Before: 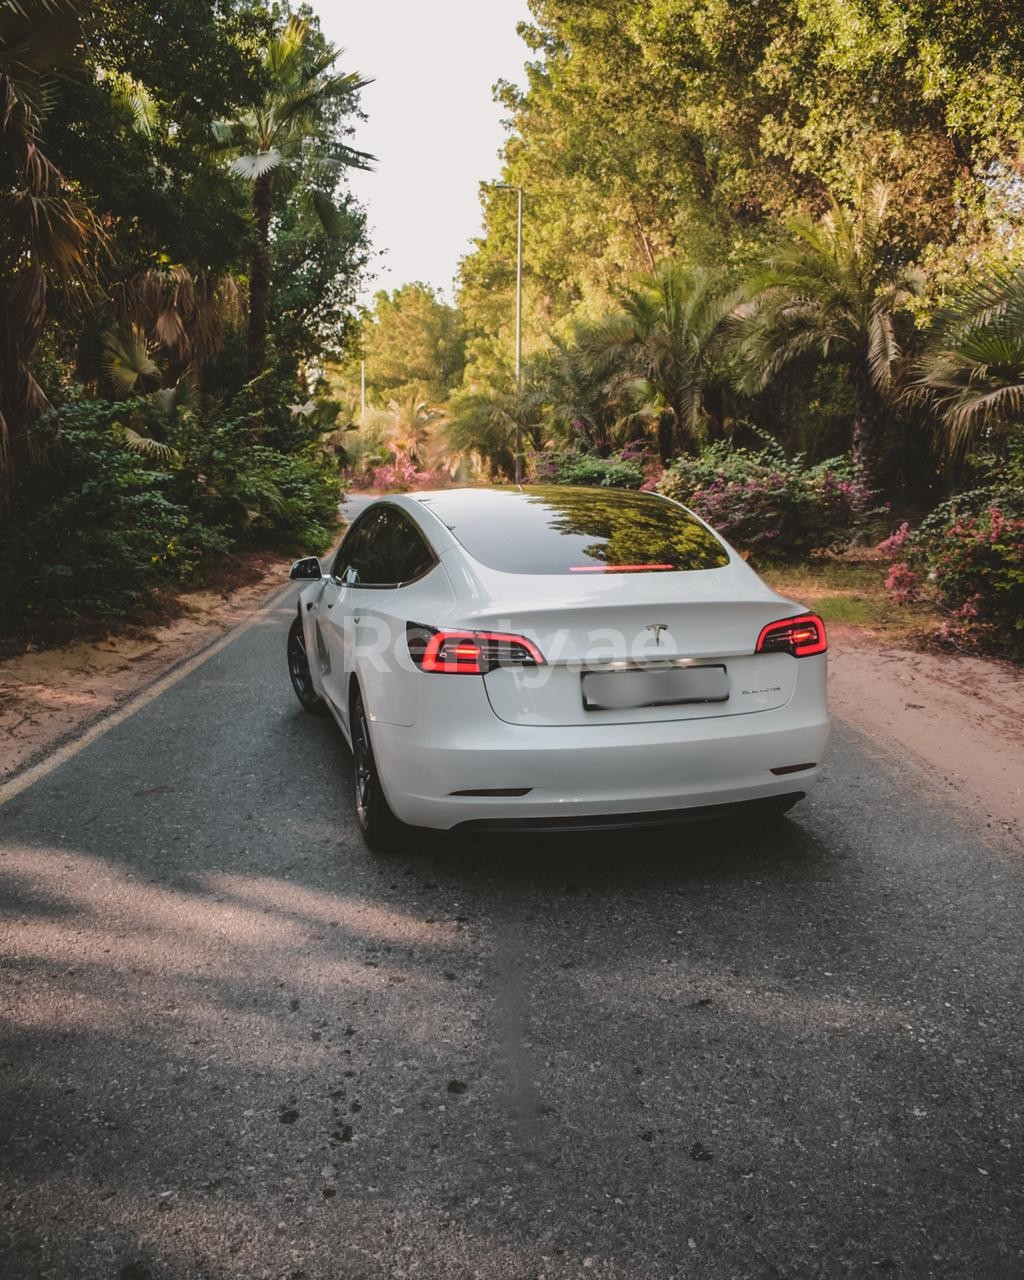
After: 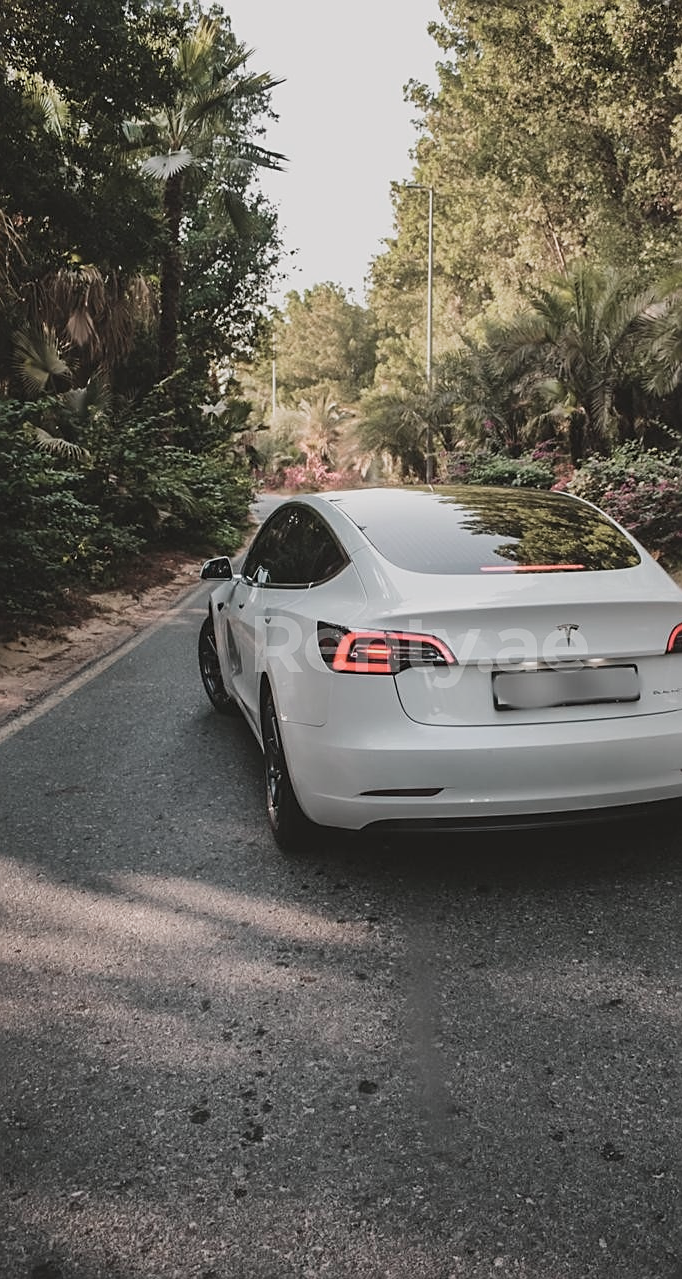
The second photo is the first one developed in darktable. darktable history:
color zones: curves: ch0 [(0, 0.559) (0.153, 0.551) (0.229, 0.5) (0.429, 0.5) (0.571, 0.5) (0.714, 0.5) (0.857, 0.5) (1, 0.559)]; ch1 [(0, 0.417) (0.112, 0.336) (0.213, 0.26) (0.429, 0.34) (0.571, 0.35) (0.683, 0.331) (0.857, 0.344) (1, 0.417)]
sigmoid: contrast 1.22, skew 0.65
crop and rotate: left 8.786%, right 24.548%
sharpen: on, module defaults
